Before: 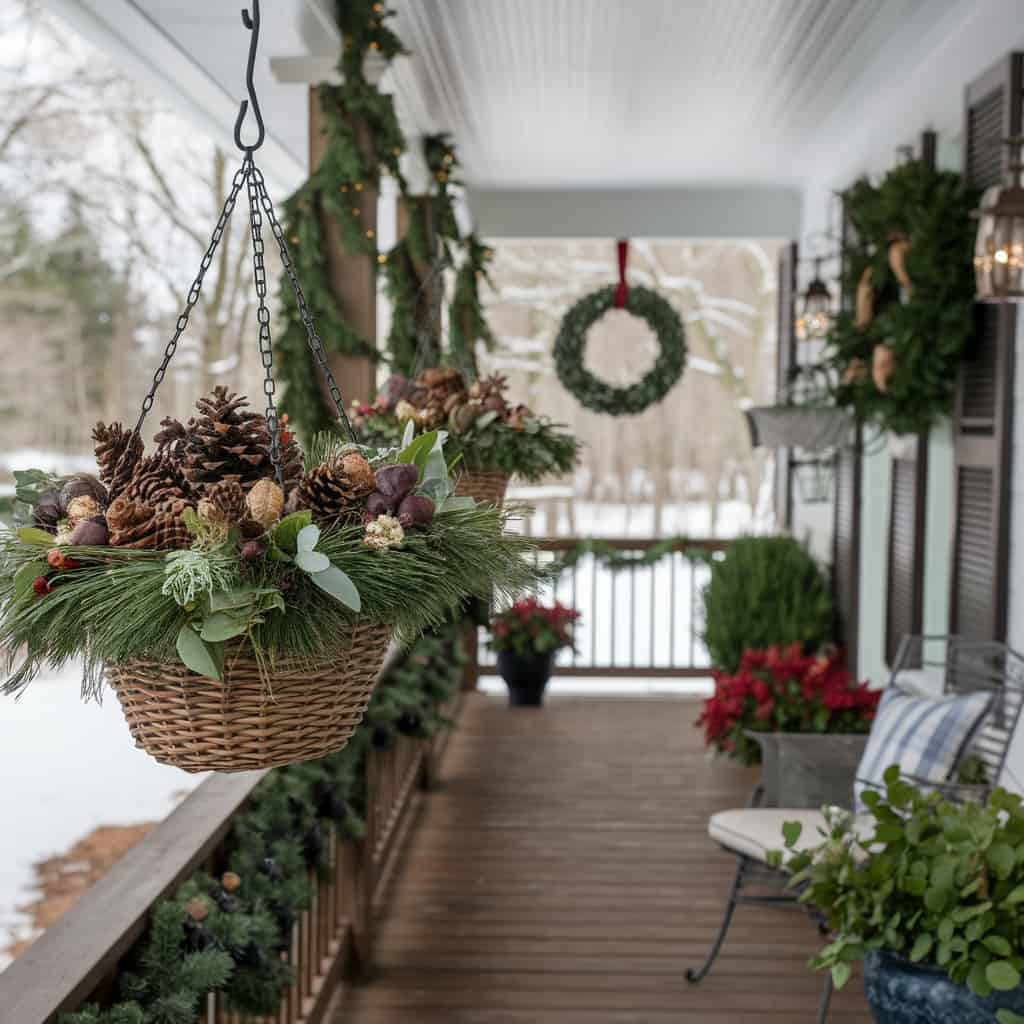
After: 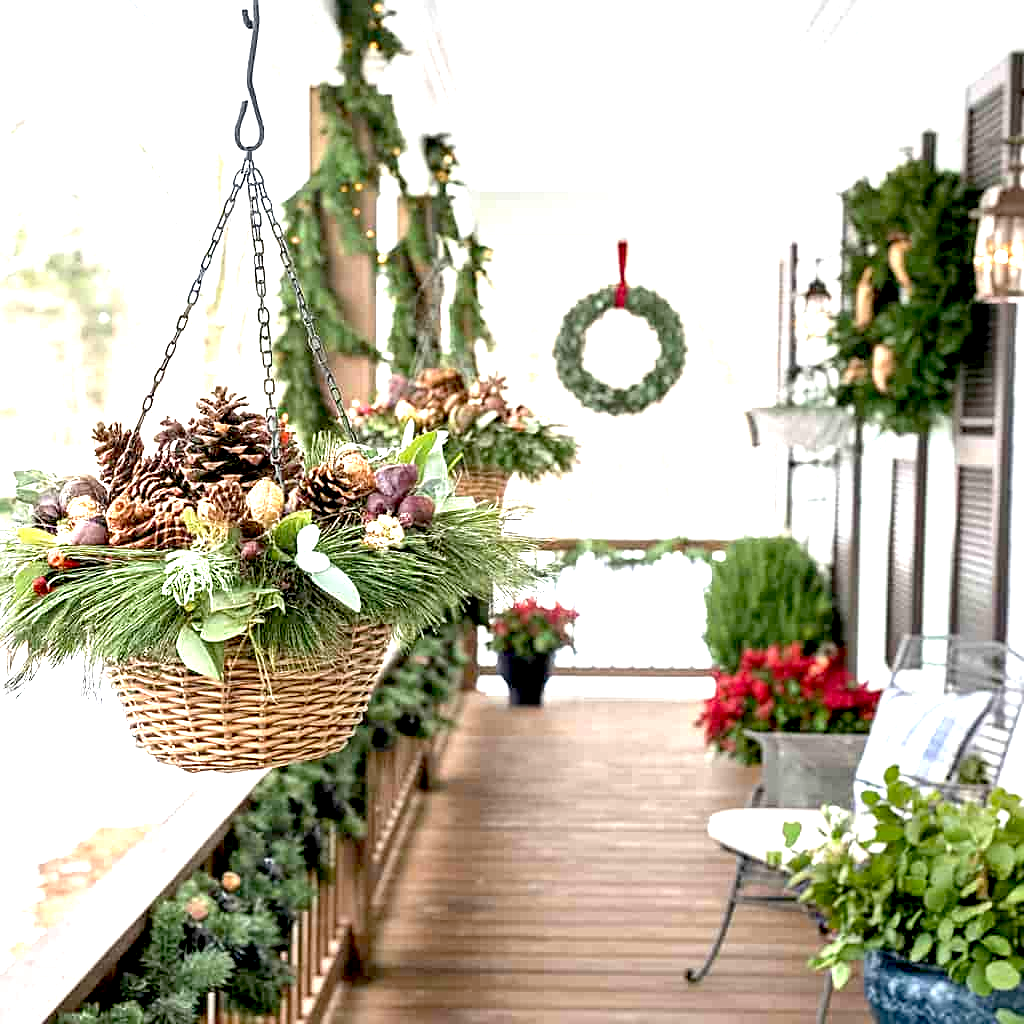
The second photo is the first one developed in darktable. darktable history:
exposure: black level correction 0.005, exposure 2.079 EV, compensate highlight preservation false
sharpen: on, module defaults
